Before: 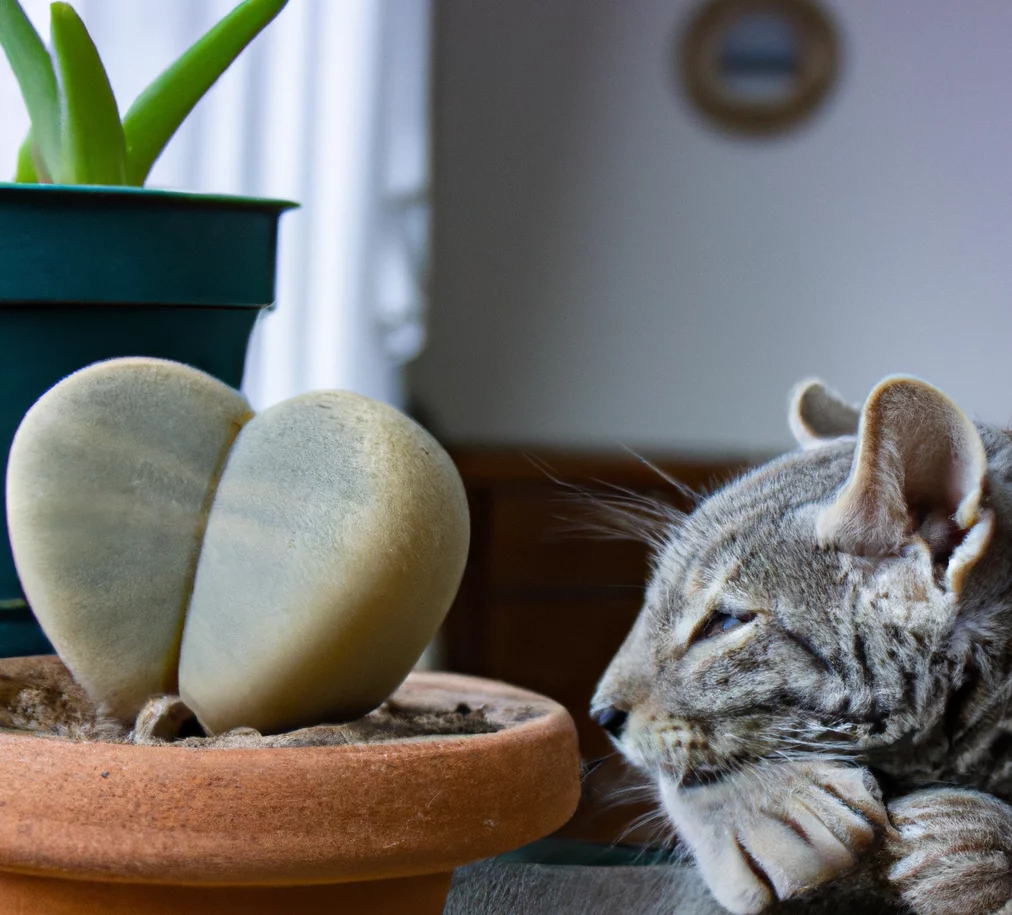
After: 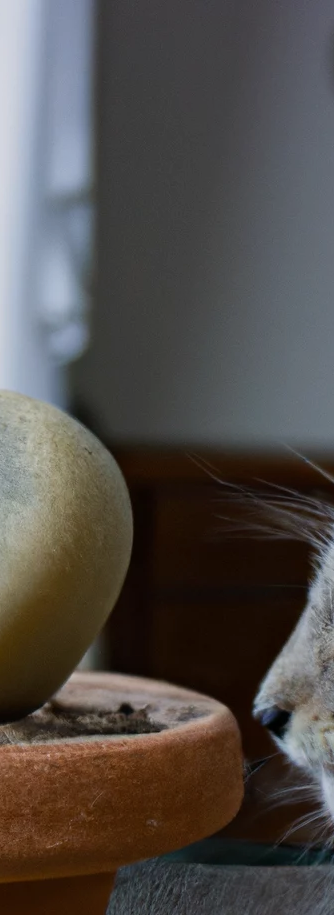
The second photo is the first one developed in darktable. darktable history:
crop: left 33.37%, right 33.552%
exposure: exposure -0.428 EV, compensate highlight preservation false
